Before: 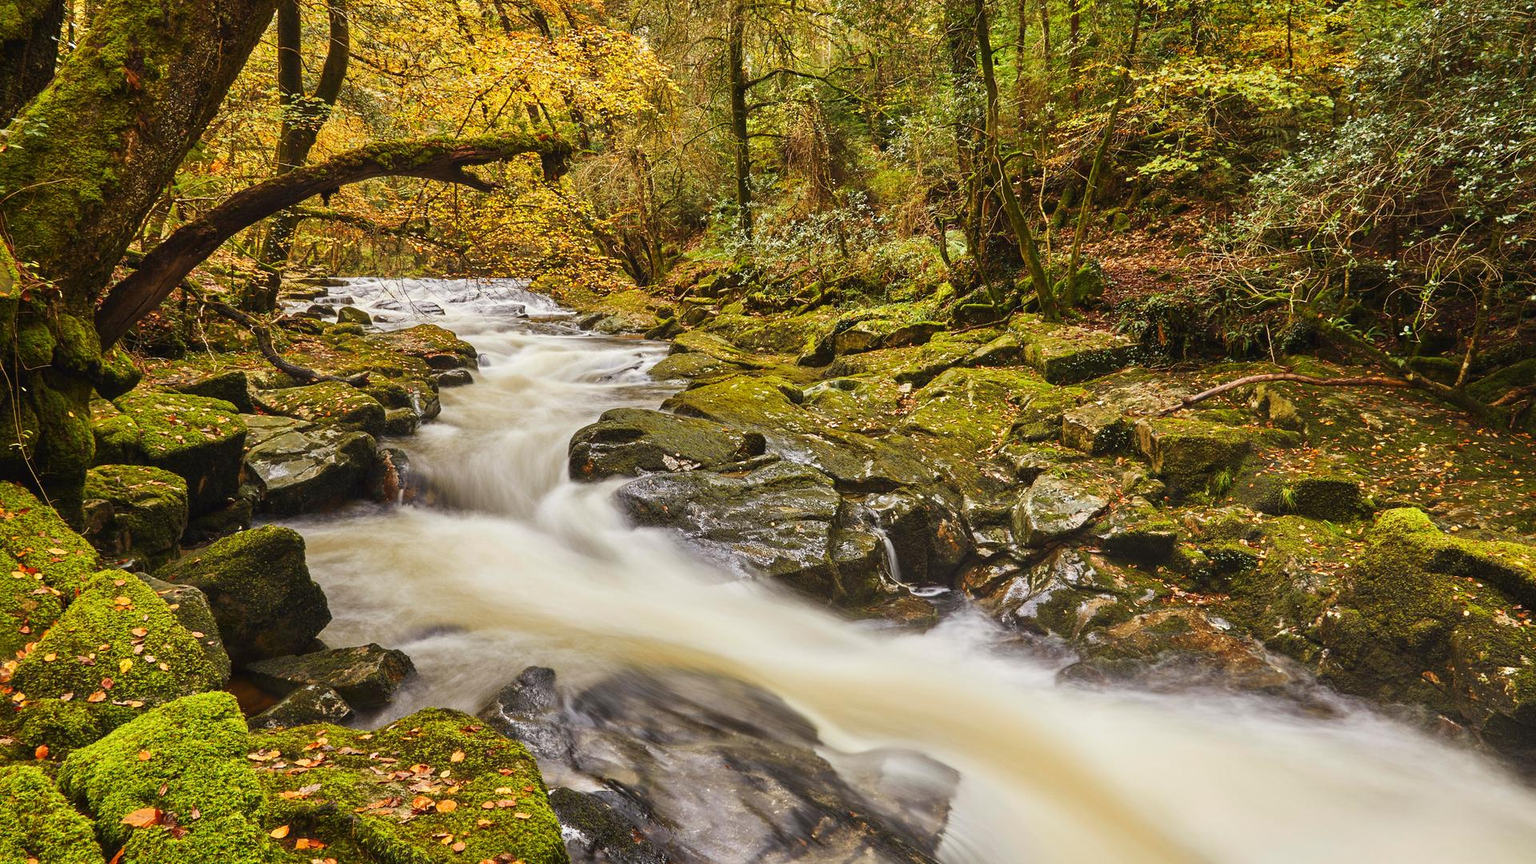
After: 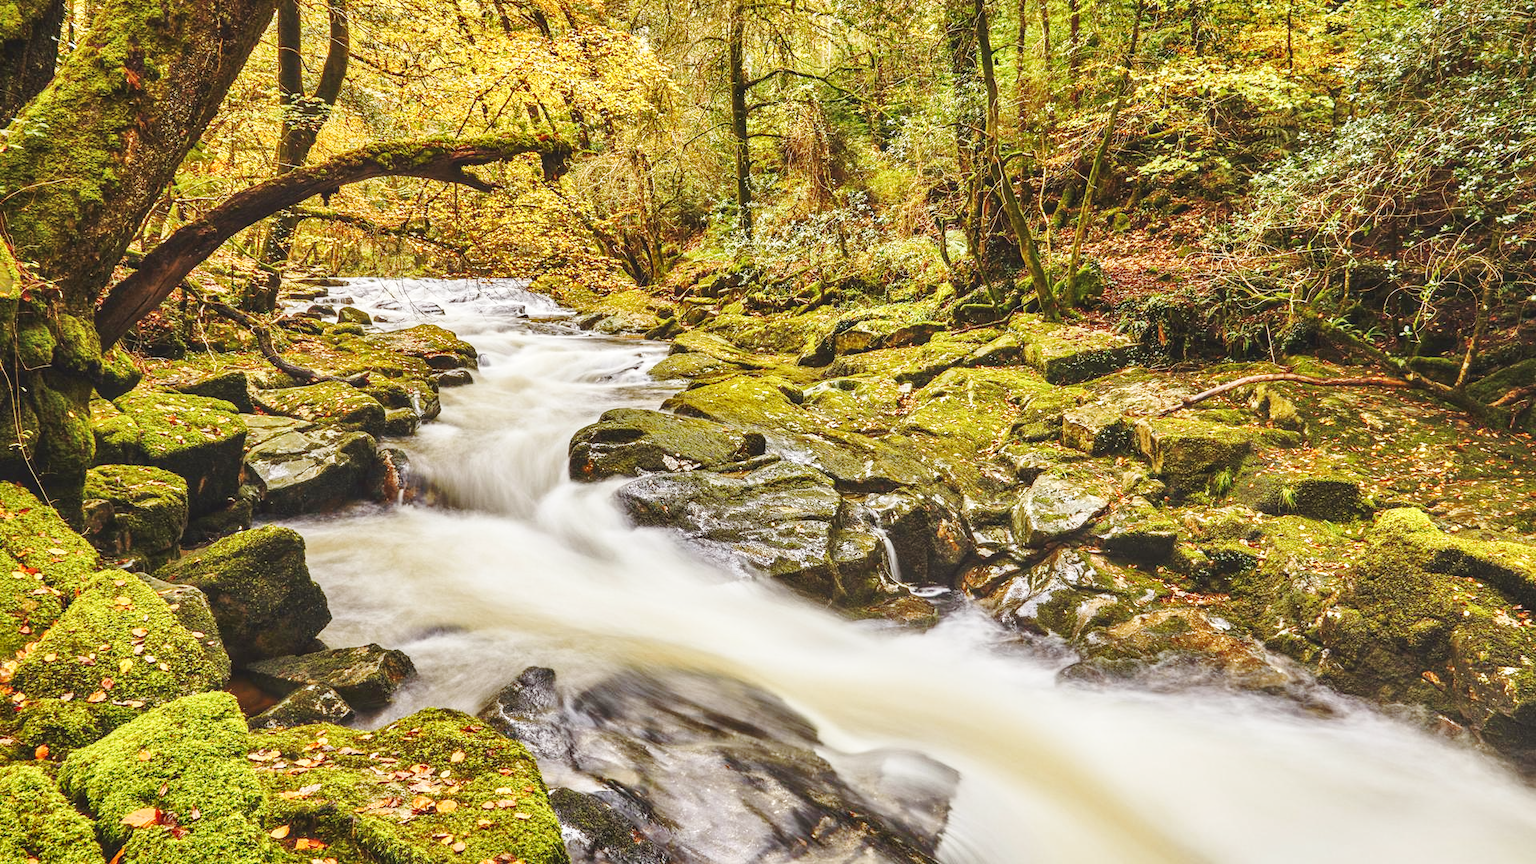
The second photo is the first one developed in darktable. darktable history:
local contrast: on, module defaults
shadows and highlights: soften with gaussian
base curve: curves: ch0 [(0, 0.007) (0.028, 0.063) (0.121, 0.311) (0.46, 0.743) (0.859, 0.957) (1, 1)], preserve colors none
